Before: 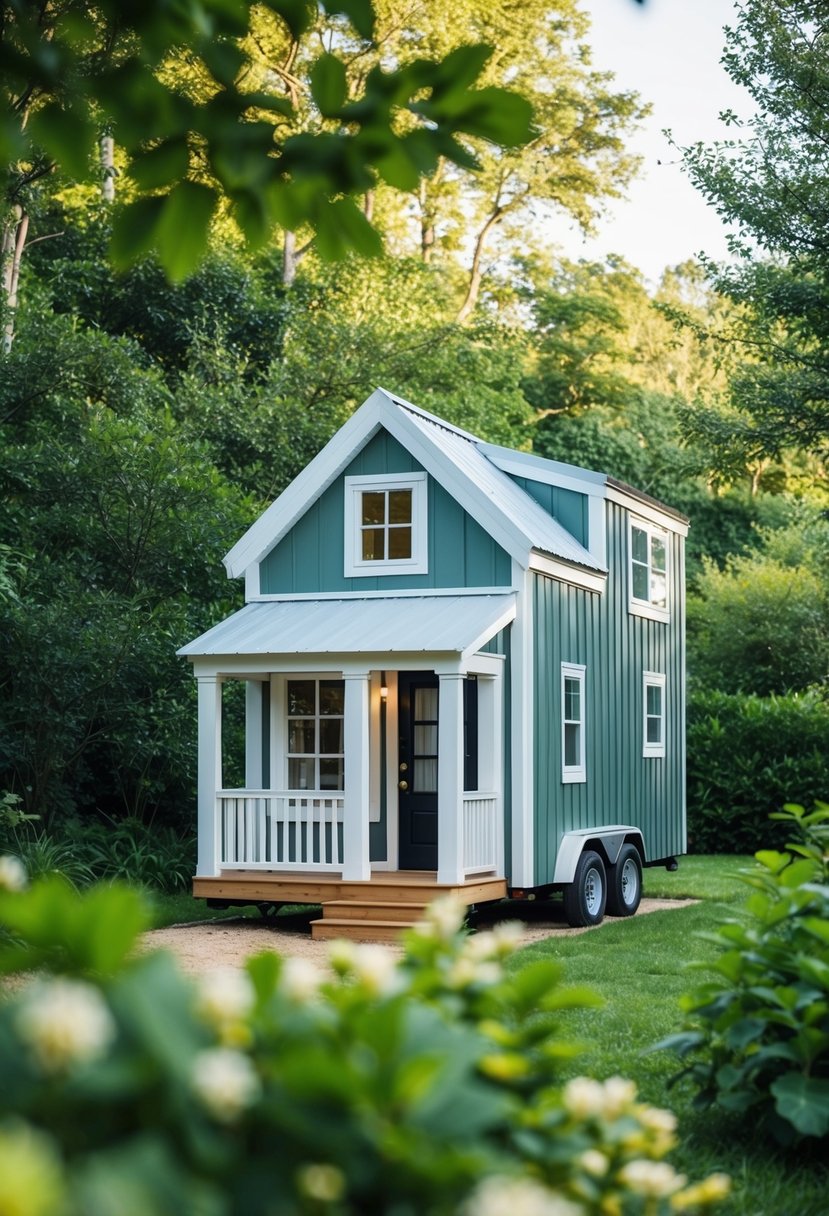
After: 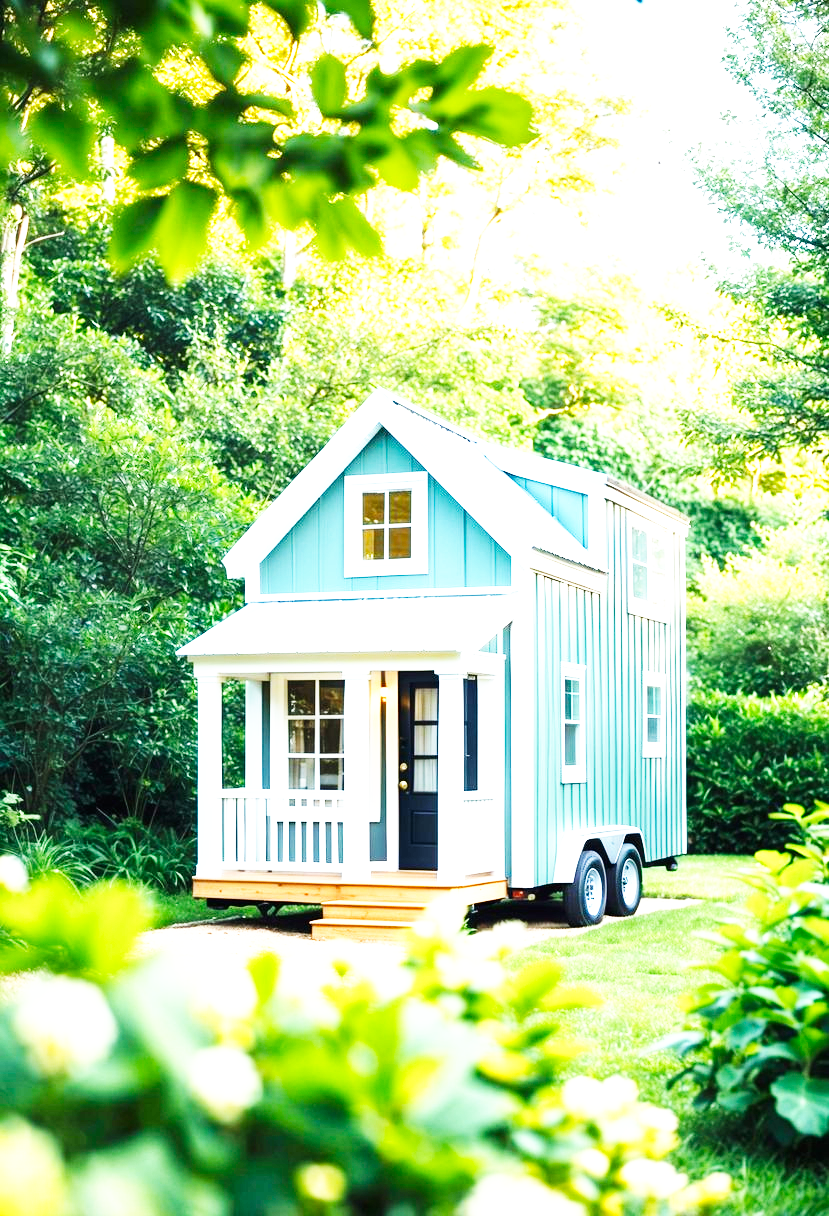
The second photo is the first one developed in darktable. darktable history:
exposure: black level correction 0, exposure 1.55 EV, compensate exposure bias true, compensate highlight preservation false
base curve: curves: ch0 [(0, 0) (0.007, 0.004) (0.027, 0.03) (0.046, 0.07) (0.207, 0.54) (0.442, 0.872) (0.673, 0.972) (1, 1)], preserve colors none
color balance rgb: global vibrance 20%
